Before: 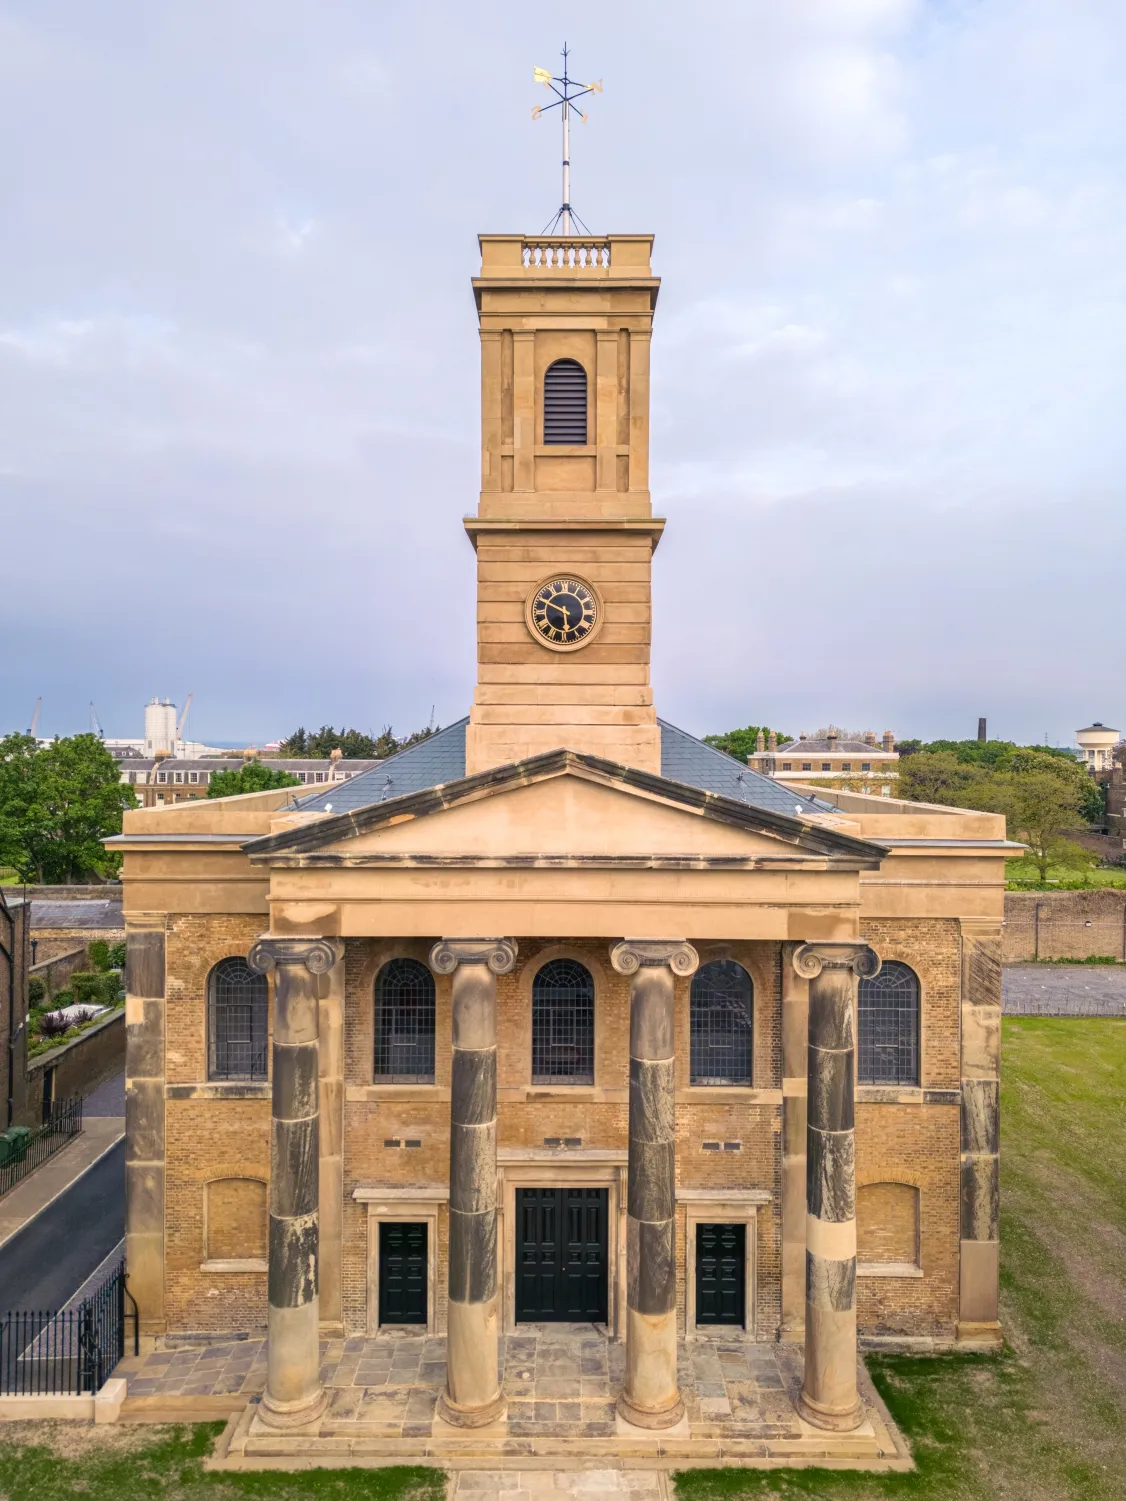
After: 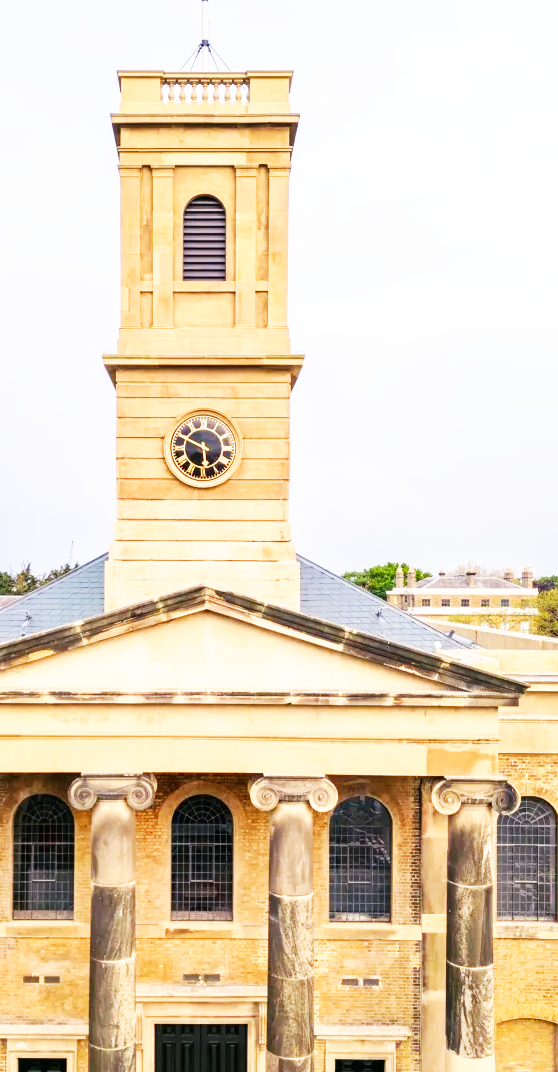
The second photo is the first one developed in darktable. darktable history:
exposure: exposure -0.01 EV, compensate highlight preservation false
base curve: curves: ch0 [(0, 0) (0.007, 0.004) (0.027, 0.03) (0.046, 0.07) (0.207, 0.54) (0.442, 0.872) (0.673, 0.972) (1, 1)], preserve colors none
color balance: mode lift, gamma, gain (sRGB), lift [1, 0.99, 1.01, 0.992], gamma [1, 1.037, 0.974, 0.963]
crop: left 32.075%, top 10.976%, right 18.355%, bottom 17.596%
